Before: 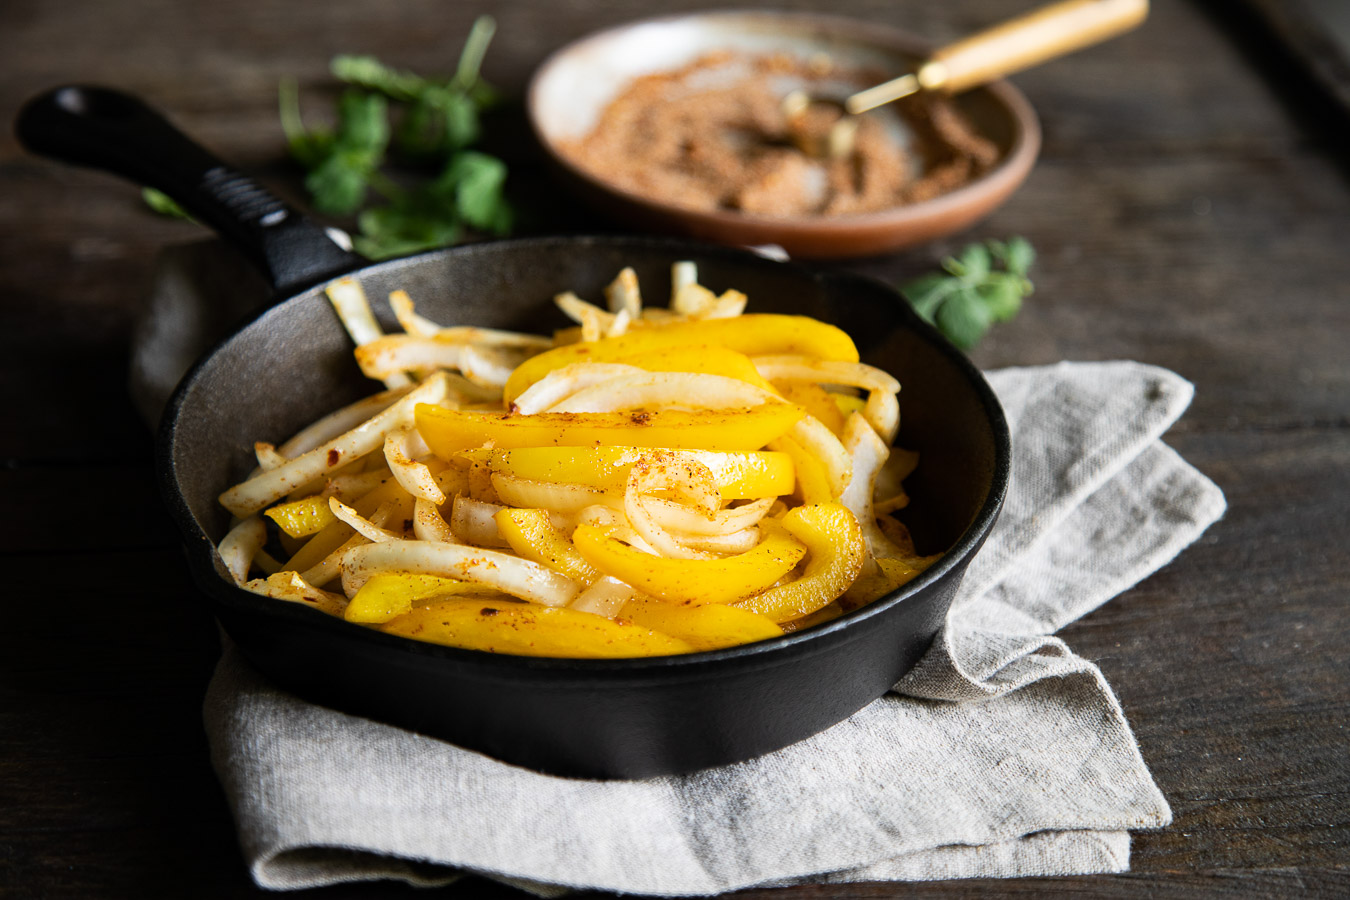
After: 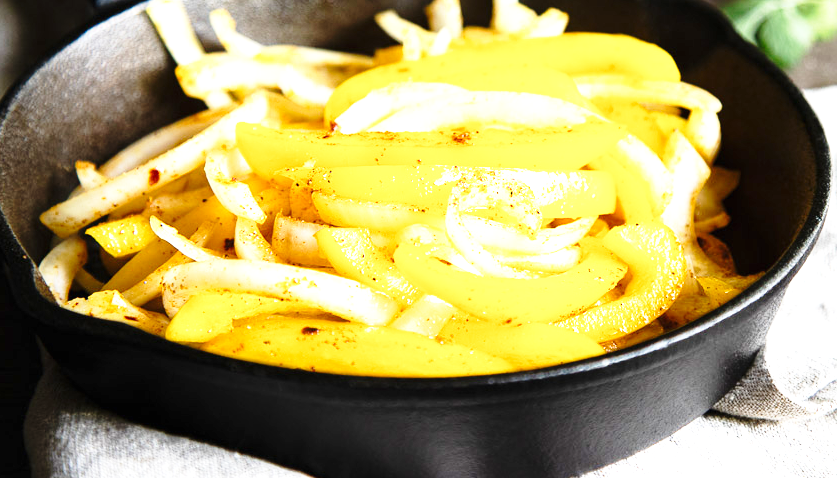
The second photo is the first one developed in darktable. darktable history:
exposure: black level correction 0, exposure 1 EV, compensate exposure bias true, compensate highlight preservation false
crop: left 13.312%, top 31.28%, right 24.627%, bottom 15.582%
base curve: curves: ch0 [(0, 0) (0.028, 0.03) (0.121, 0.232) (0.46, 0.748) (0.859, 0.968) (1, 1)], preserve colors none
